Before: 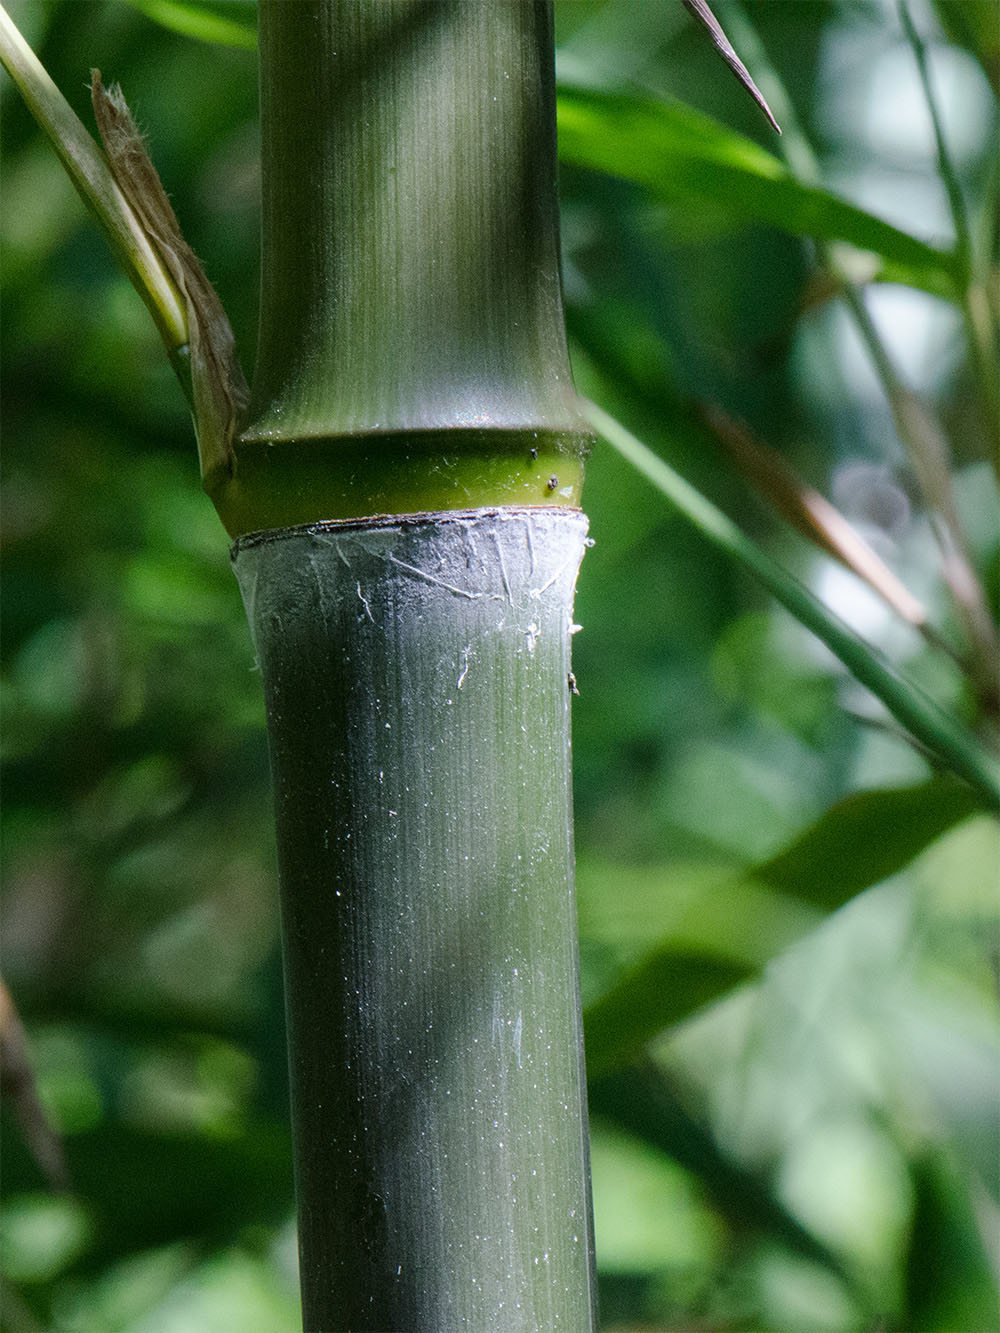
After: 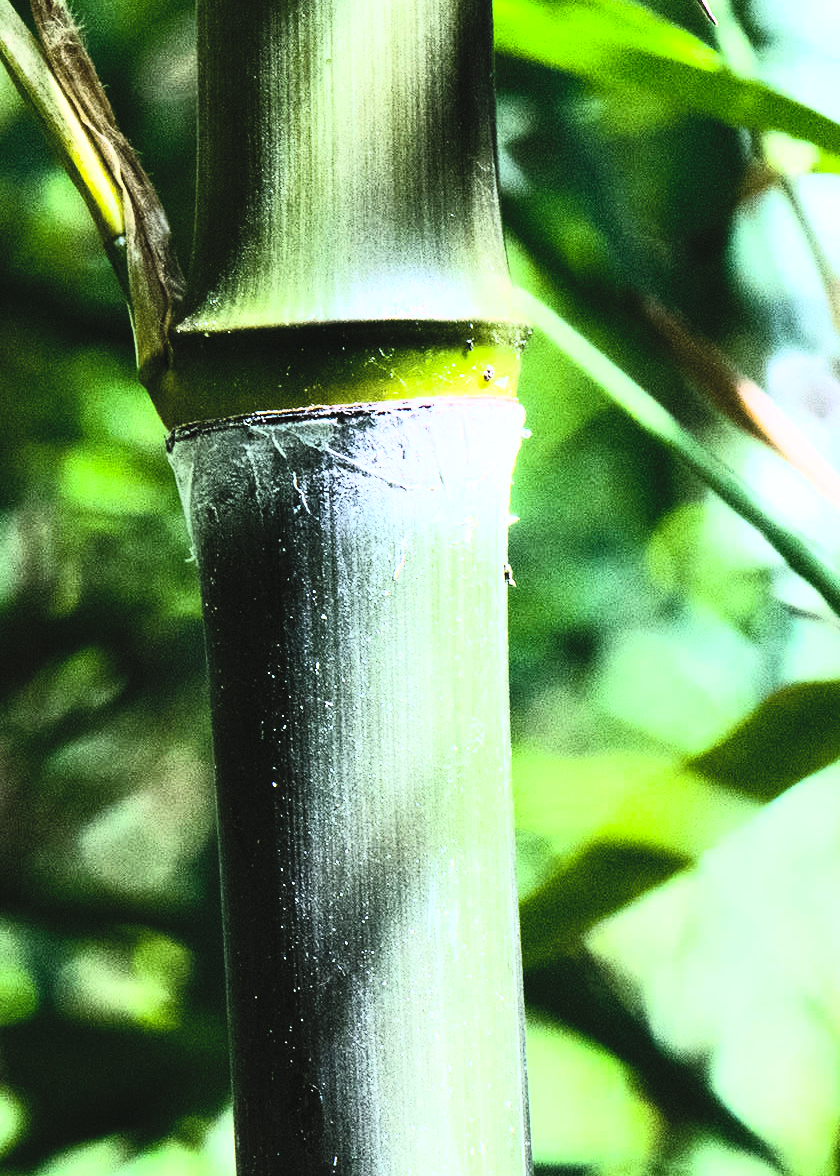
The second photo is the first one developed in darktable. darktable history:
crop: left 6.446%, top 8.188%, right 9.538%, bottom 3.548%
color balance rgb: linear chroma grading › shadows -8%, linear chroma grading › global chroma 10%, perceptual saturation grading › global saturation 2%, perceptual saturation grading › highlights -2%, perceptual saturation grading › mid-tones 4%, perceptual saturation grading › shadows 8%, perceptual brilliance grading › global brilliance 2%, perceptual brilliance grading › highlights -4%, global vibrance 16%, saturation formula JzAzBz (2021)
rgb curve: curves: ch0 [(0, 0) (0.21, 0.15) (0.24, 0.21) (0.5, 0.75) (0.75, 0.96) (0.89, 0.99) (1, 1)]; ch1 [(0, 0.02) (0.21, 0.13) (0.25, 0.2) (0.5, 0.67) (0.75, 0.9) (0.89, 0.97) (1, 1)]; ch2 [(0, 0.02) (0.21, 0.13) (0.25, 0.2) (0.5, 0.67) (0.75, 0.9) (0.89, 0.97) (1, 1)], compensate middle gray true
contrast brightness saturation: contrast 0.39, brightness 0.53
